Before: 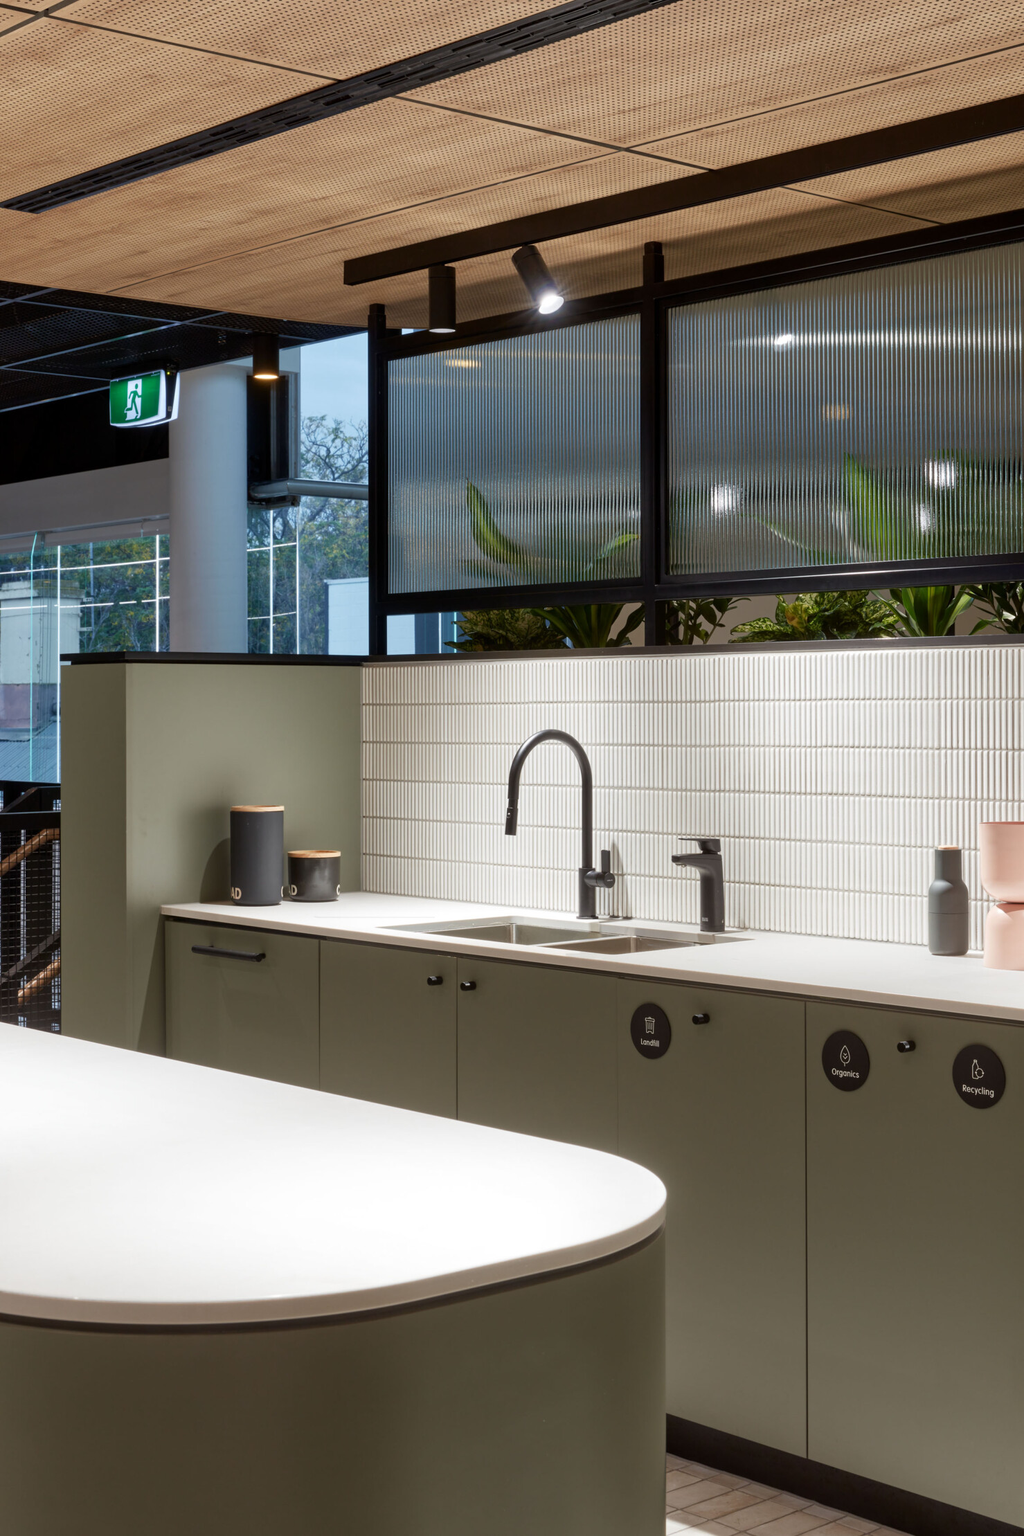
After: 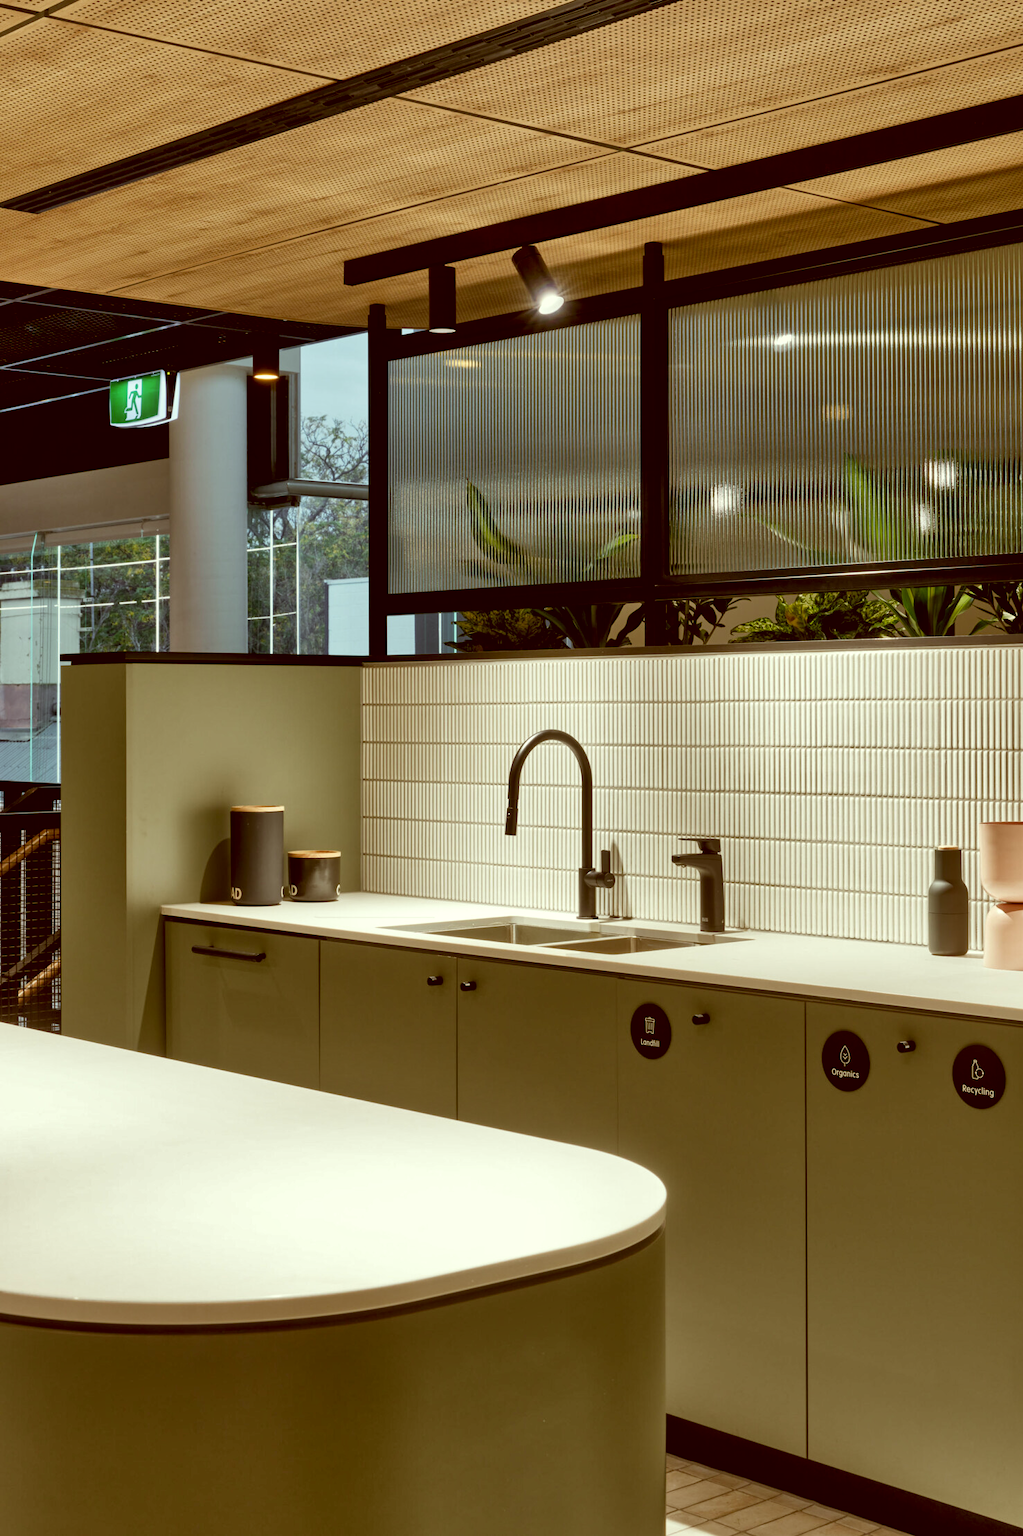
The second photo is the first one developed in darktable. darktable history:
color correction: highlights a* -5.52, highlights b* 9.79, shadows a* 9.74, shadows b* 24.46
exposure: black level correction 0.007, compensate exposure bias true, compensate highlight preservation false
local contrast: mode bilateral grid, contrast 21, coarseness 51, detail 132%, midtone range 0.2
shadows and highlights: soften with gaussian
